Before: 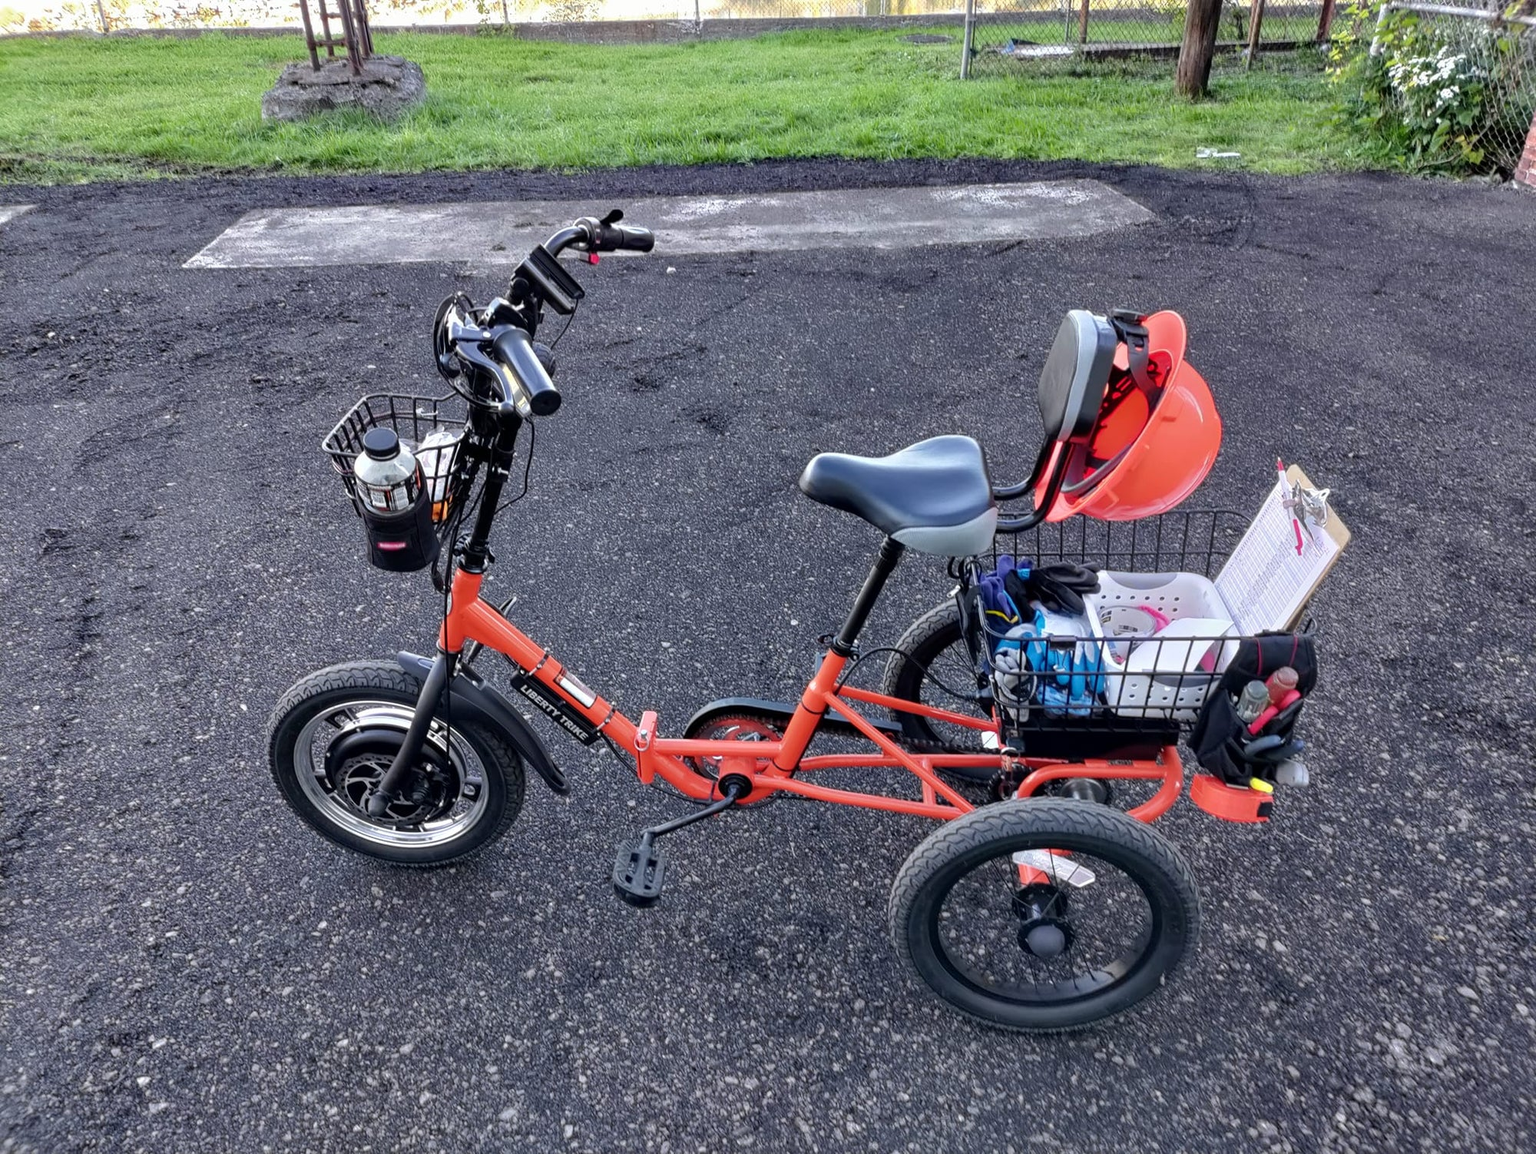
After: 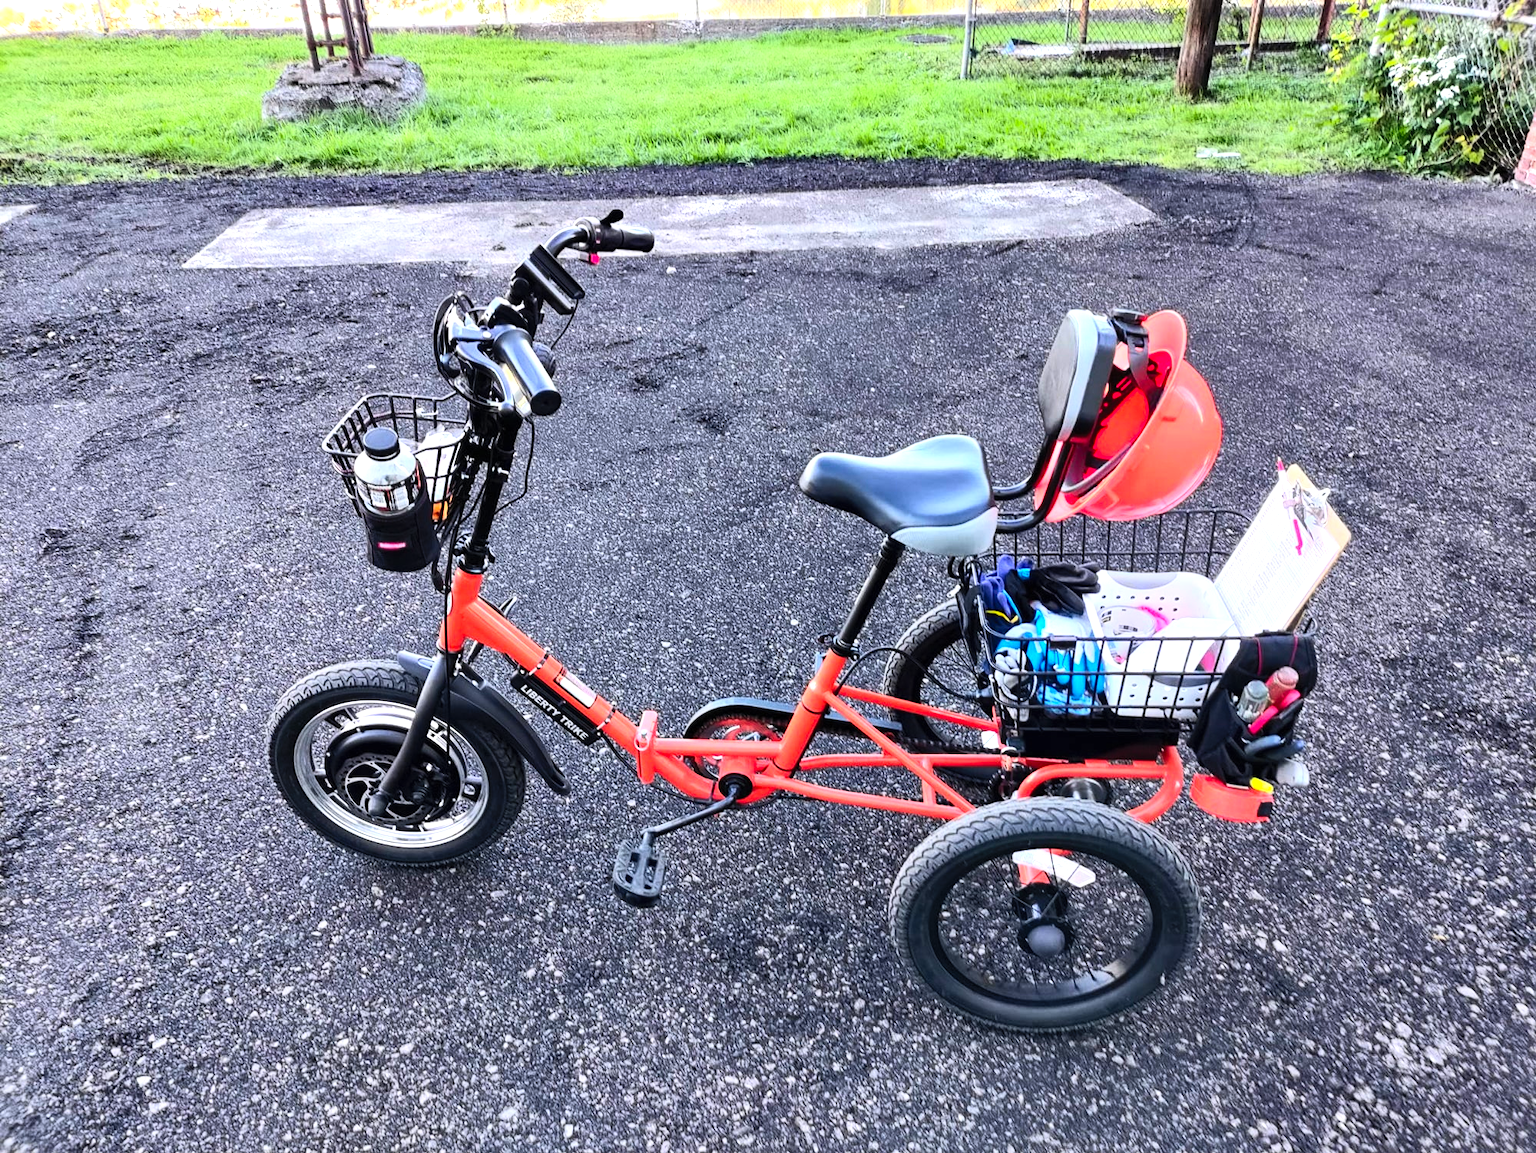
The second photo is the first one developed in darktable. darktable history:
contrast brightness saturation: contrast 0.24, brightness 0.26, saturation 0.39
tone equalizer: -8 EV -0.75 EV, -7 EV -0.7 EV, -6 EV -0.6 EV, -5 EV -0.4 EV, -3 EV 0.4 EV, -2 EV 0.6 EV, -1 EV 0.7 EV, +0 EV 0.75 EV, edges refinement/feathering 500, mask exposure compensation -1.57 EV, preserve details no
